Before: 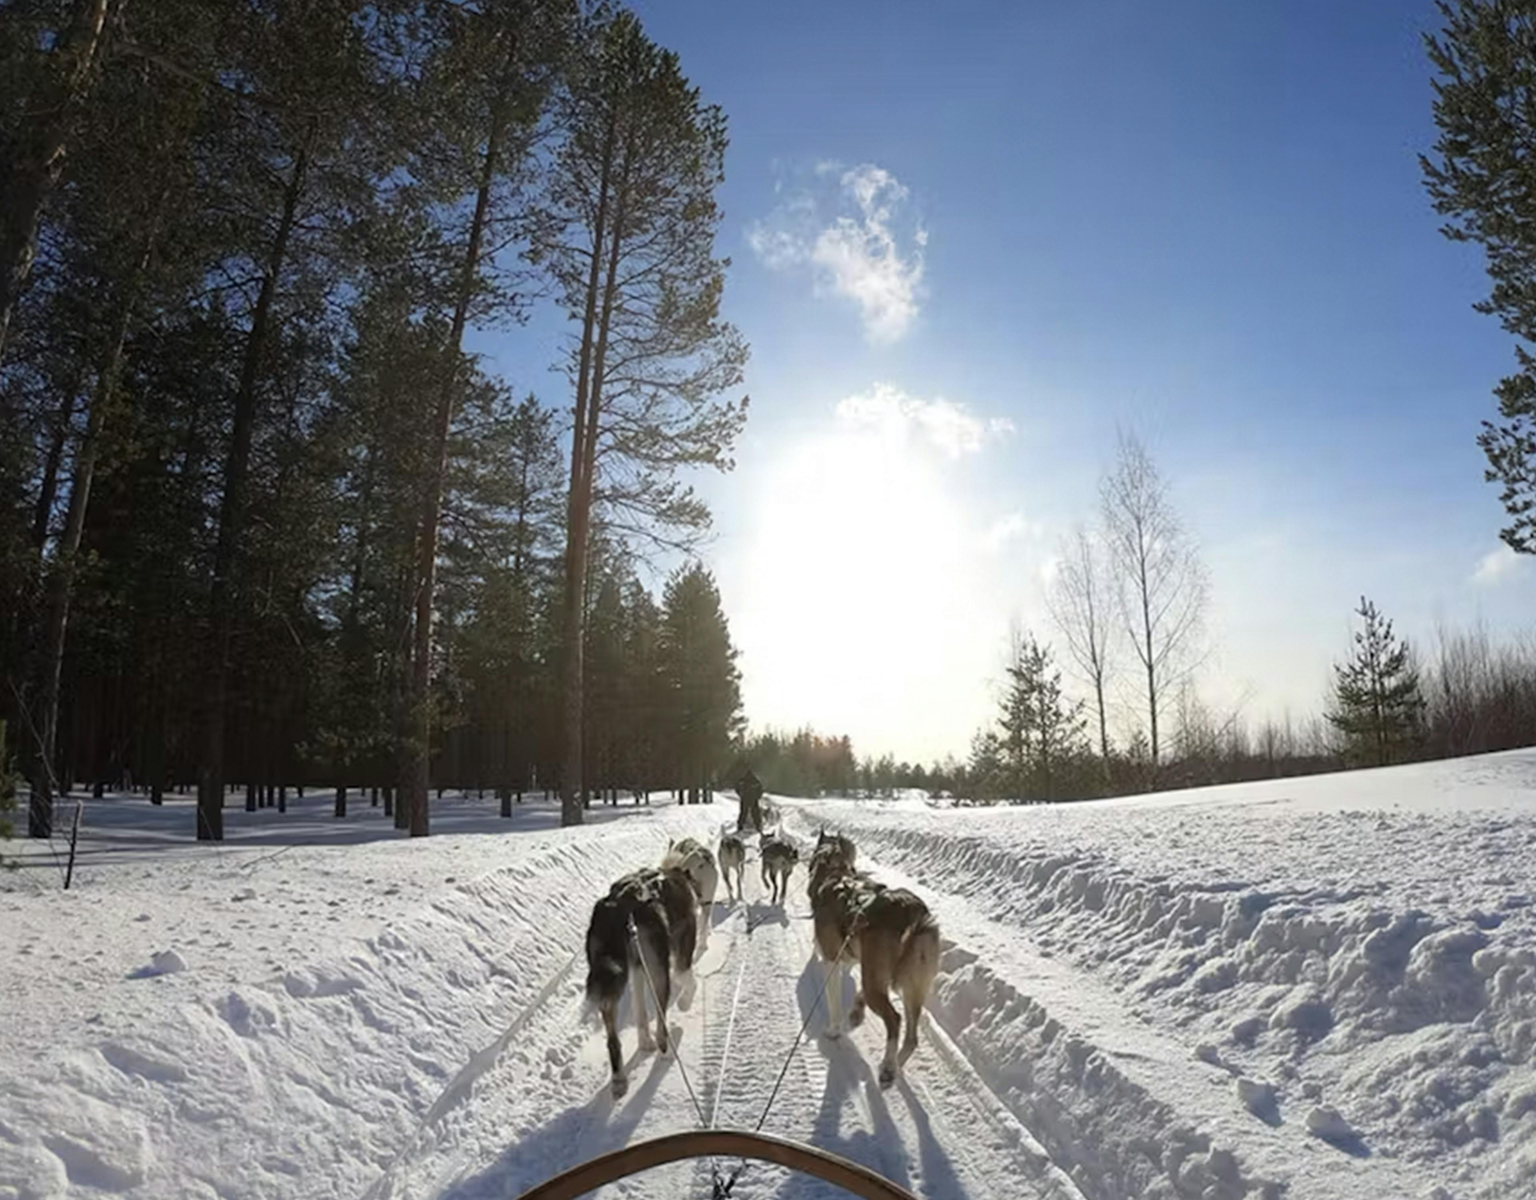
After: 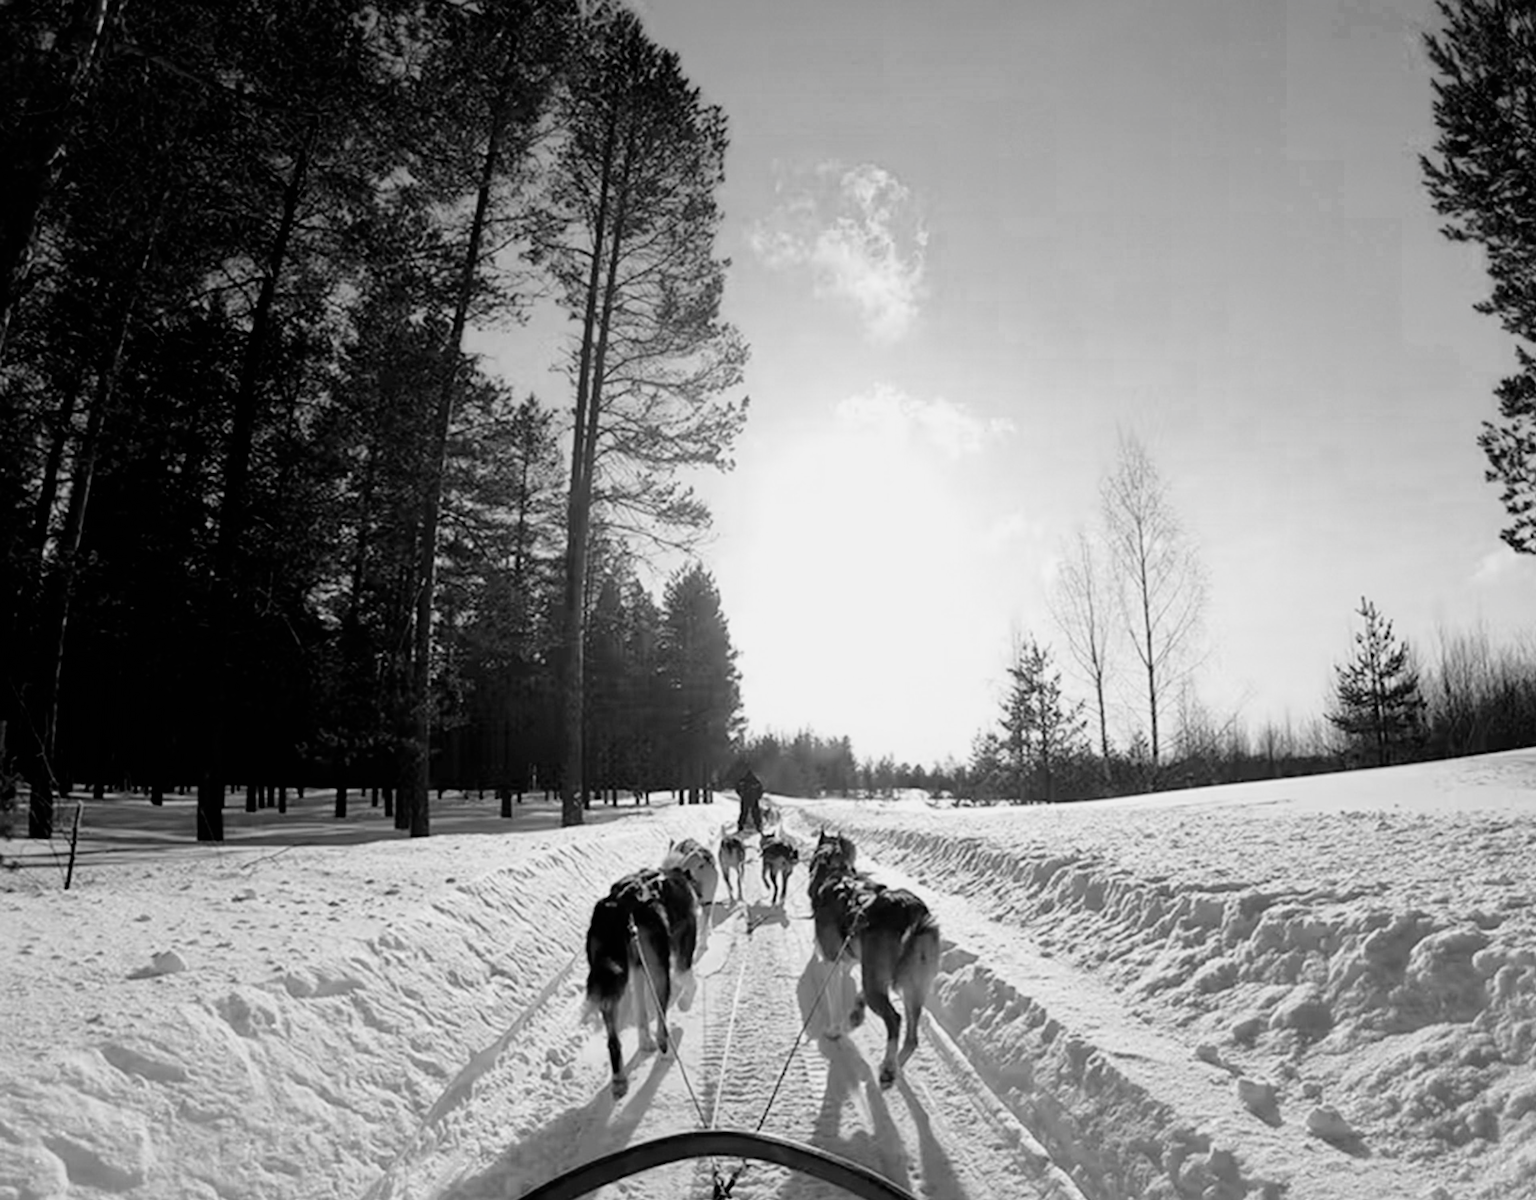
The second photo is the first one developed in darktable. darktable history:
filmic rgb: black relative exposure -5.12 EV, white relative exposure 3.2 EV, threshold 5.95 EV, hardness 3.48, contrast 1.188, highlights saturation mix -49.91%, color science v4 (2020), enable highlight reconstruction true
exposure: exposure 0.083 EV, compensate exposure bias true, compensate highlight preservation false
